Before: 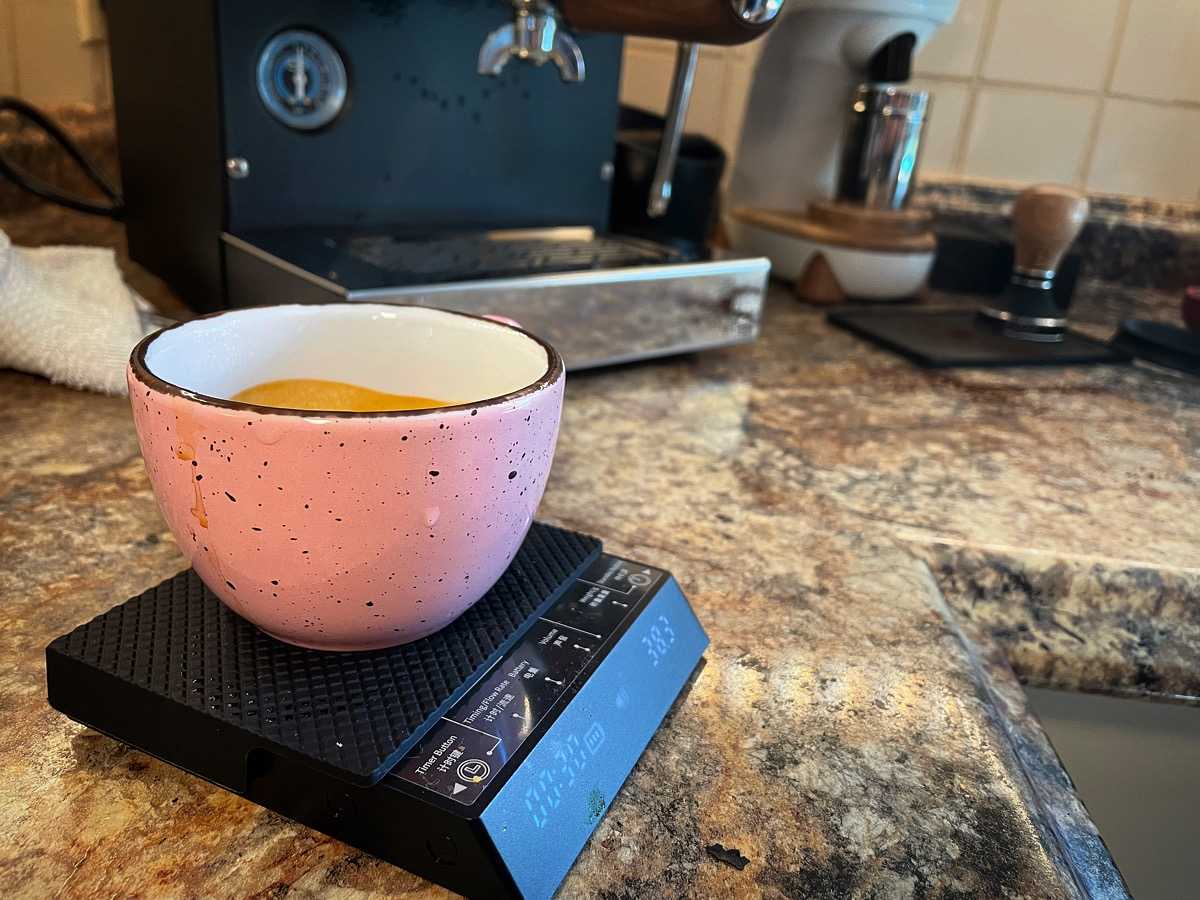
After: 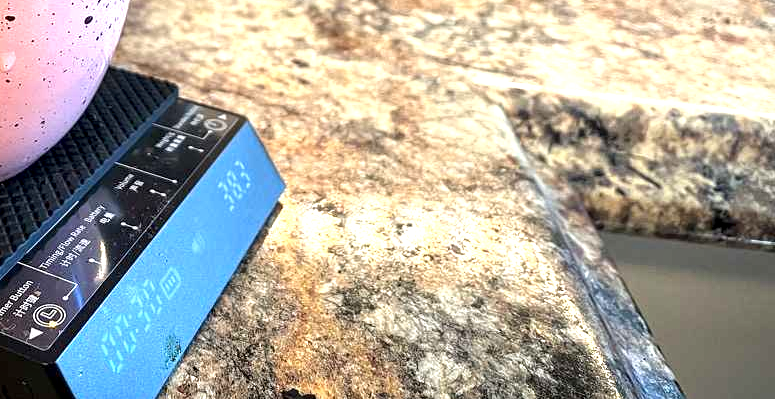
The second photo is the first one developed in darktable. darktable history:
crop and rotate: left 35.413%, top 50.649%, bottom 5.013%
local contrast: highlights 27%, shadows 78%, midtone range 0.748
exposure: black level correction 0, exposure 0.893 EV, compensate highlight preservation false
